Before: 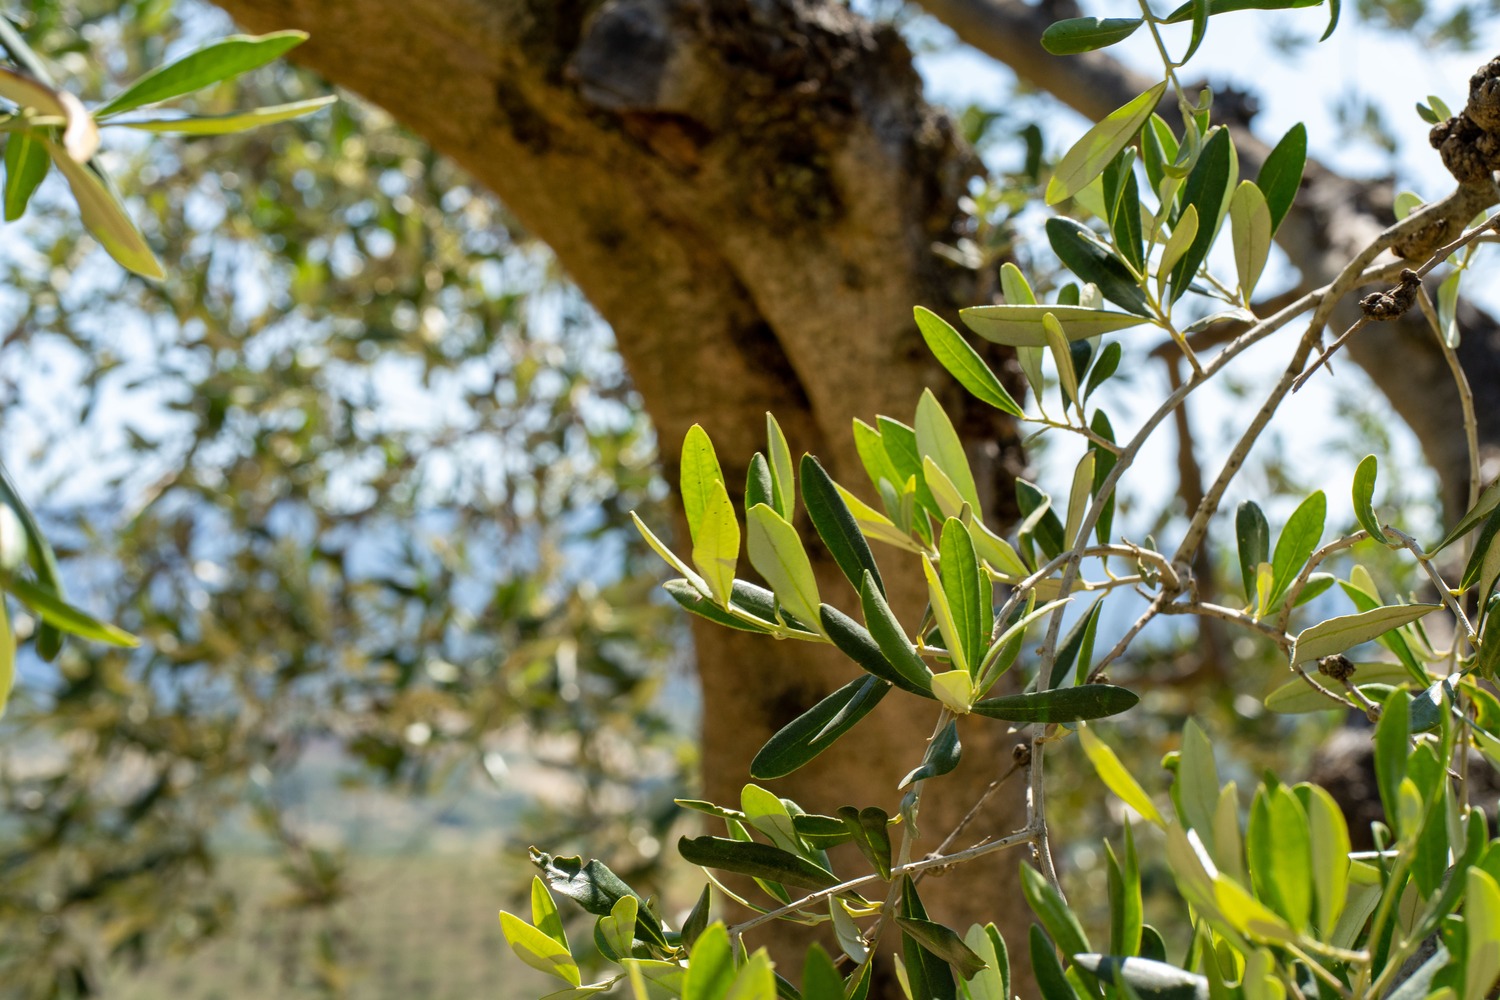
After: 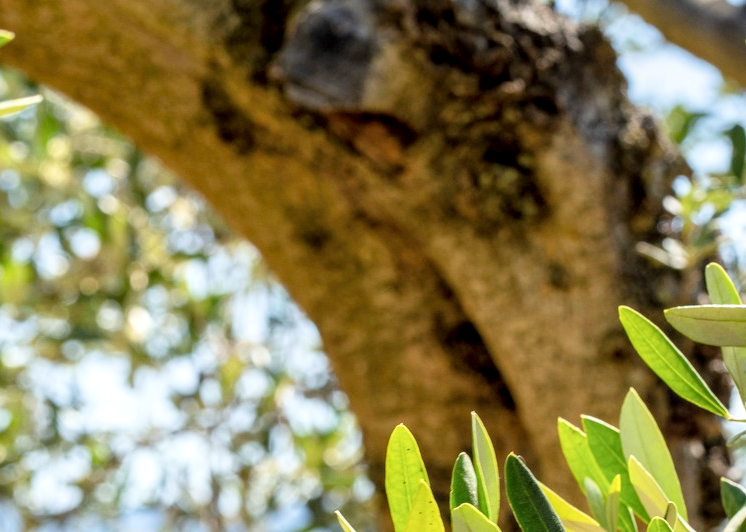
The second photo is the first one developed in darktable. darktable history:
exposure: exposure 0.996 EV, compensate highlight preservation false
crop: left 19.733%, right 30.522%, bottom 46.716%
local contrast: on, module defaults
filmic rgb: black relative exposure -16 EV, white relative exposure 4.05 EV, target black luminance 0%, hardness 7.61, latitude 72.81%, contrast 0.895, highlights saturation mix 10.1%, shadows ↔ highlights balance -0.371%
